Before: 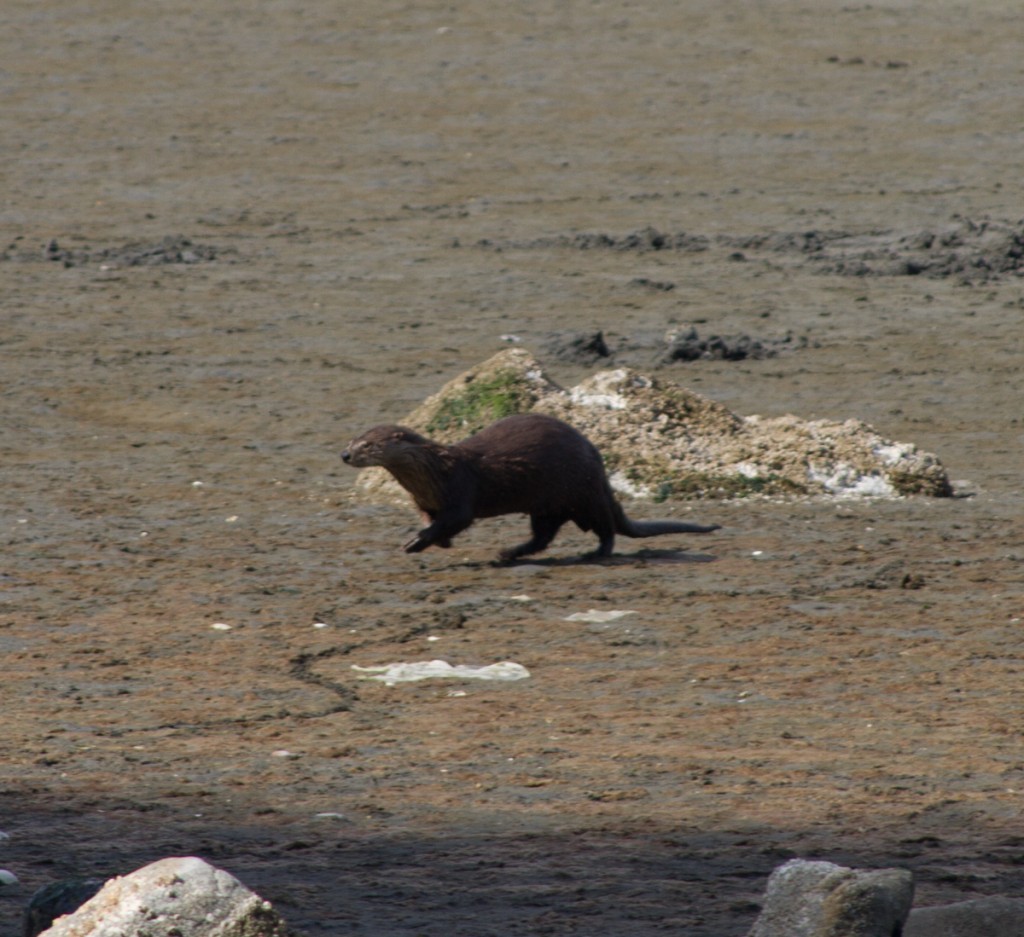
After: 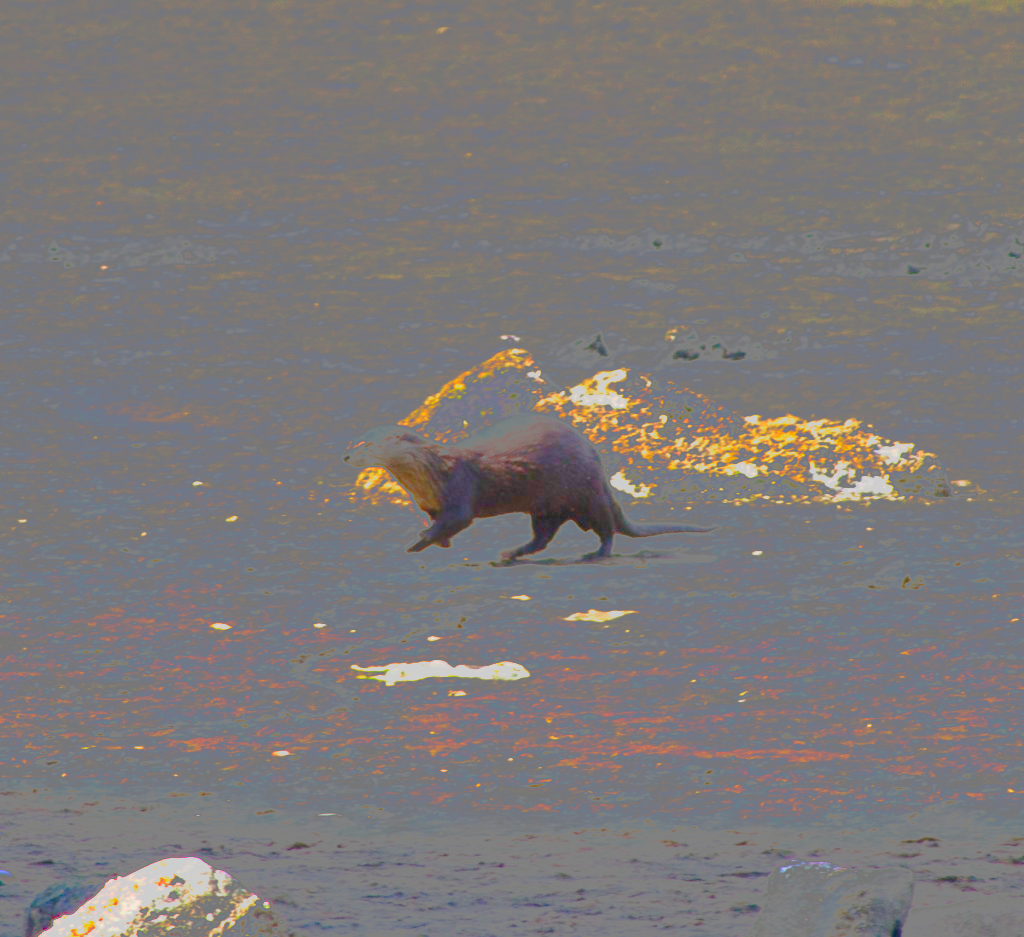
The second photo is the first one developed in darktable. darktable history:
tone curve: curves: ch0 [(0, 0) (0.003, 0.011) (0.011, 0.043) (0.025, 0.133) (0.044, 0.226) (0.069, 0.303) (0.1, 0.371) (0.136, 0.429) (0.177, 0.482) (0.224, 0.516) (0.277, 0.539) (0.335, 0.535) (0.399, 0.517) (0.468, 0.498) (0.543, 0.523) (0.623, 0.655) (0.709, 0.83) (0.801, 0.827) (0.898, 0.89) (1, 1)], preserve colors none
color correction: saturation 2.15
exposure: compensate highlight preservation false
contrast equalizer: octaves 7, y [[0.6 ×6], [0.55 ×6], [0 ×6], [0 ×6], [0 ×6]], mix -0.2
